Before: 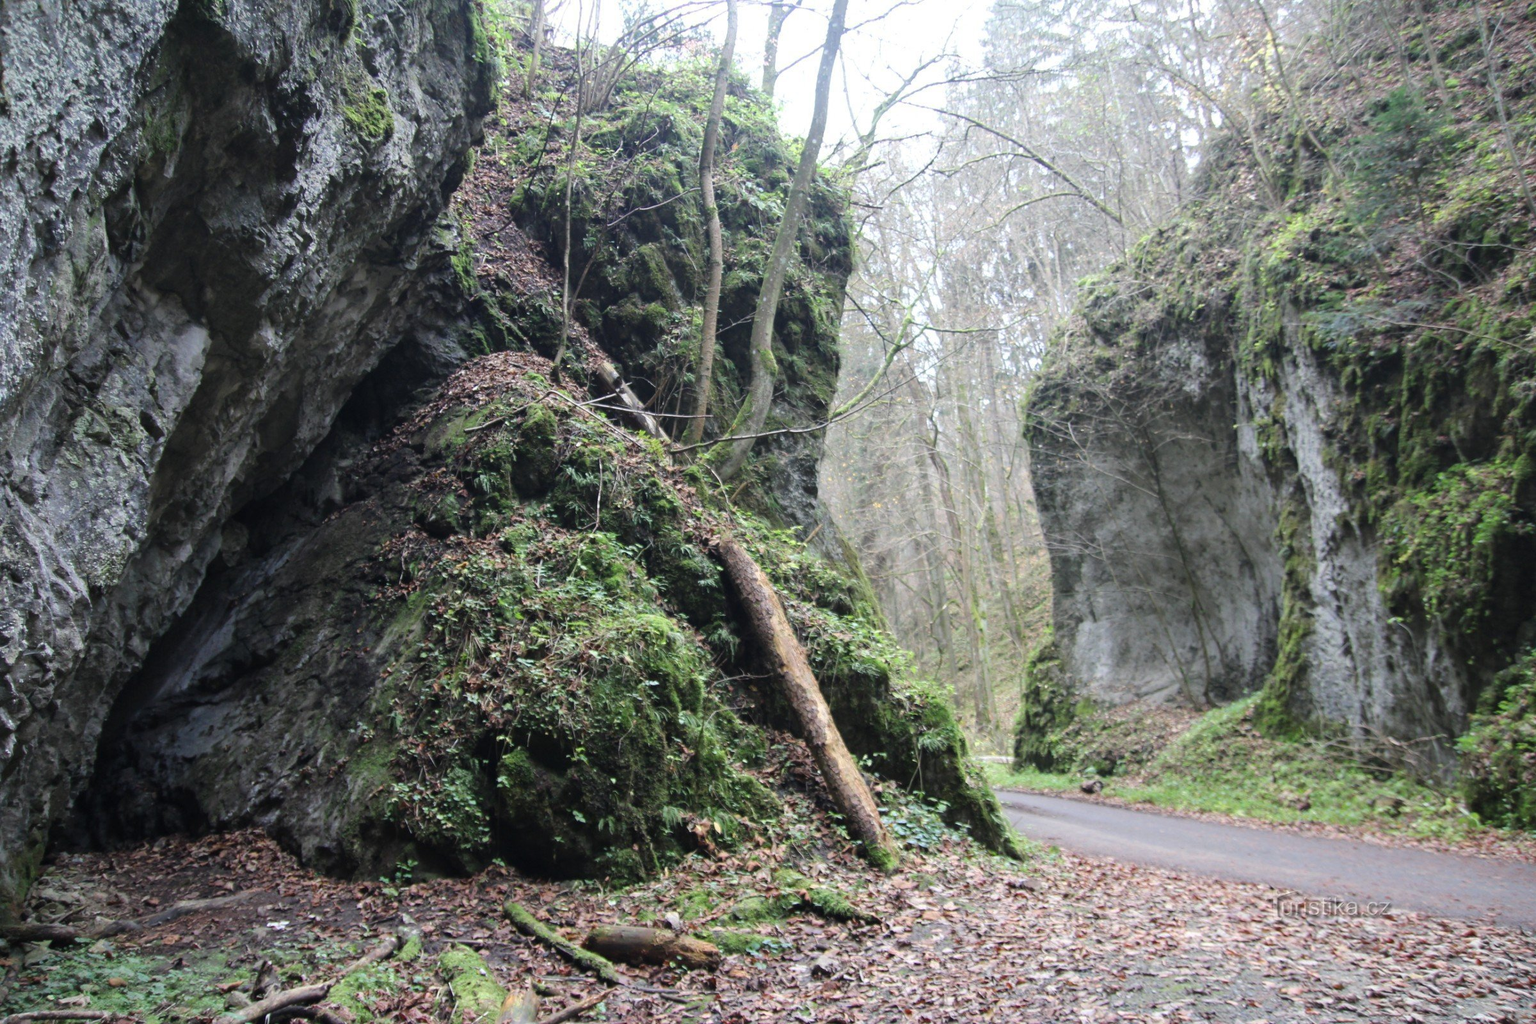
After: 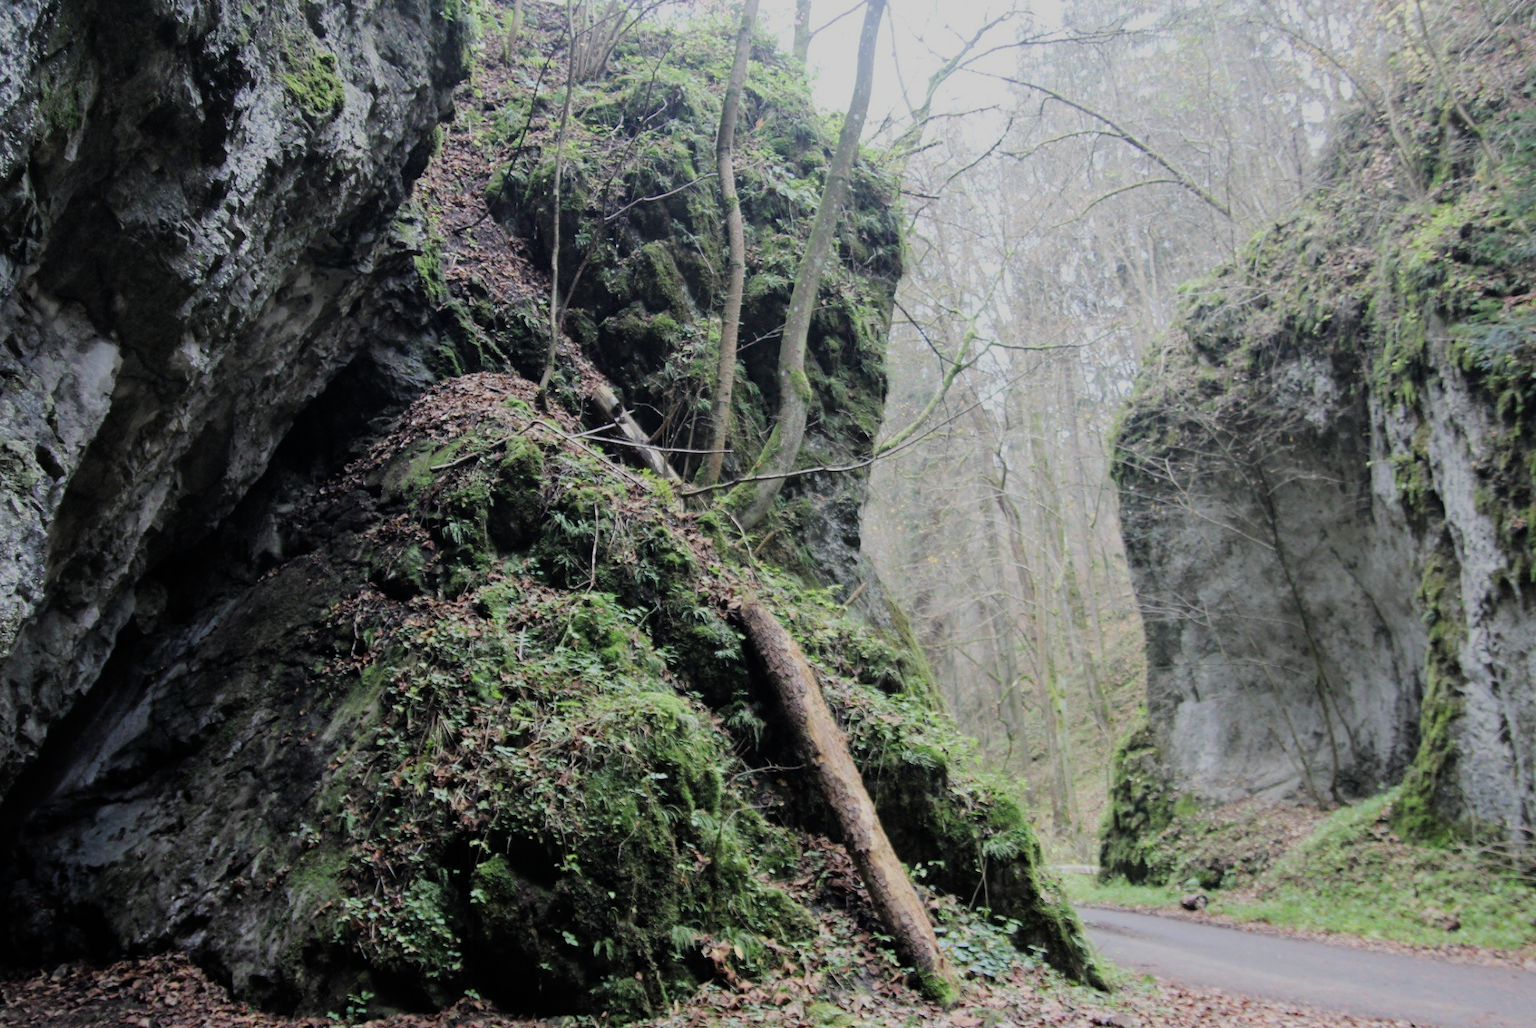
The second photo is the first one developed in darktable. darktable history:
crop and rotate: left 7.245%, top 4.44%, right 10.576%, bottom 13.029%
filmic rgb: black relative exposure -7.15 EV, white relative exposure 5.34 EV, threshold 3.01 EV, hardness 3.02, enable highlight reconstruction true
